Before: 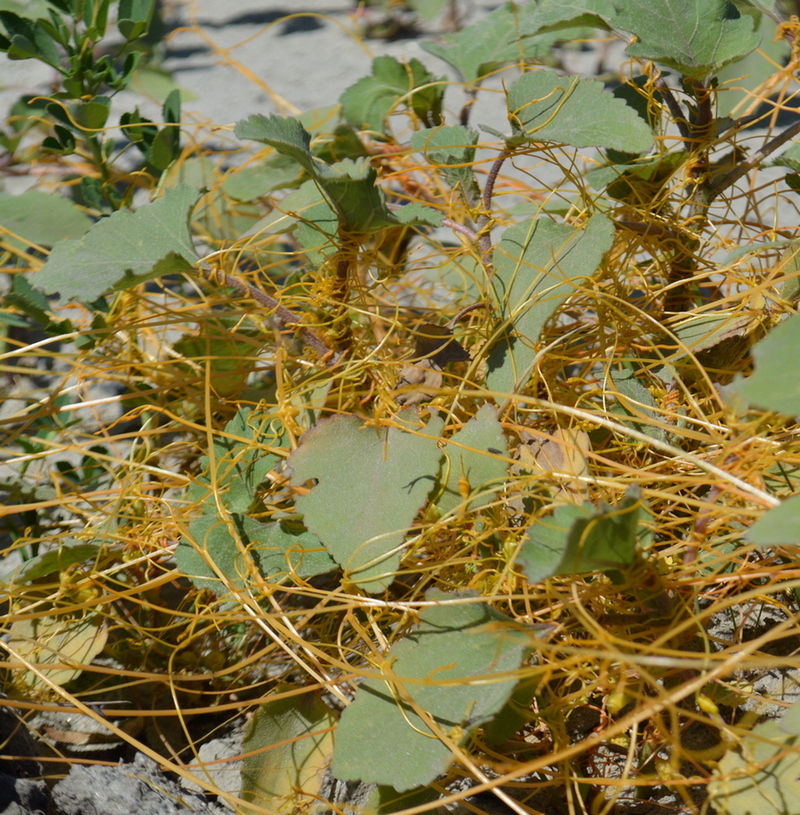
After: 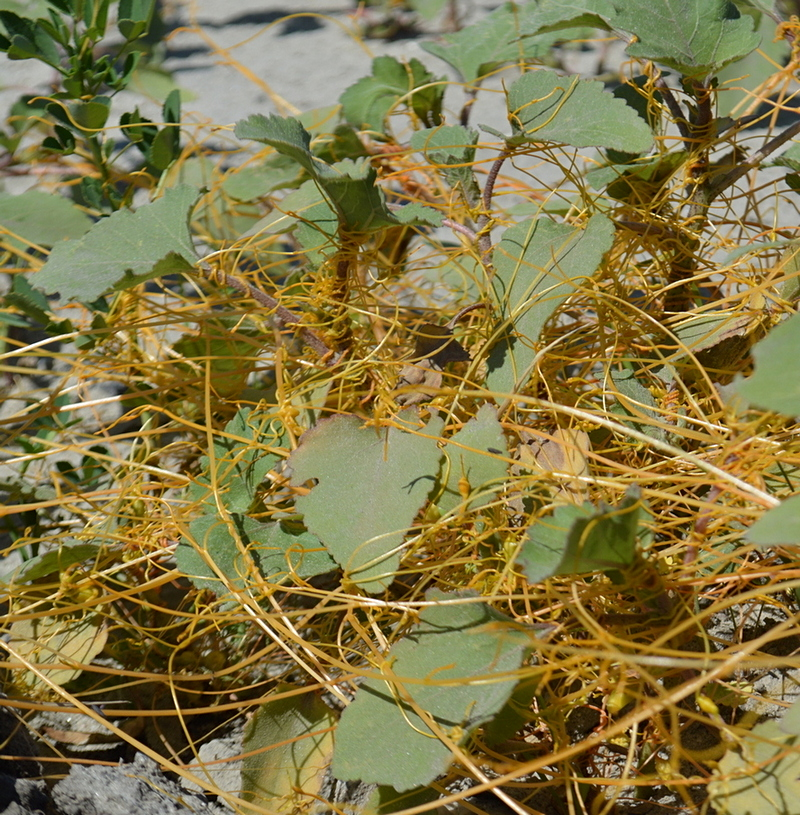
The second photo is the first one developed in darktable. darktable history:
sharpen: amount 0.21
